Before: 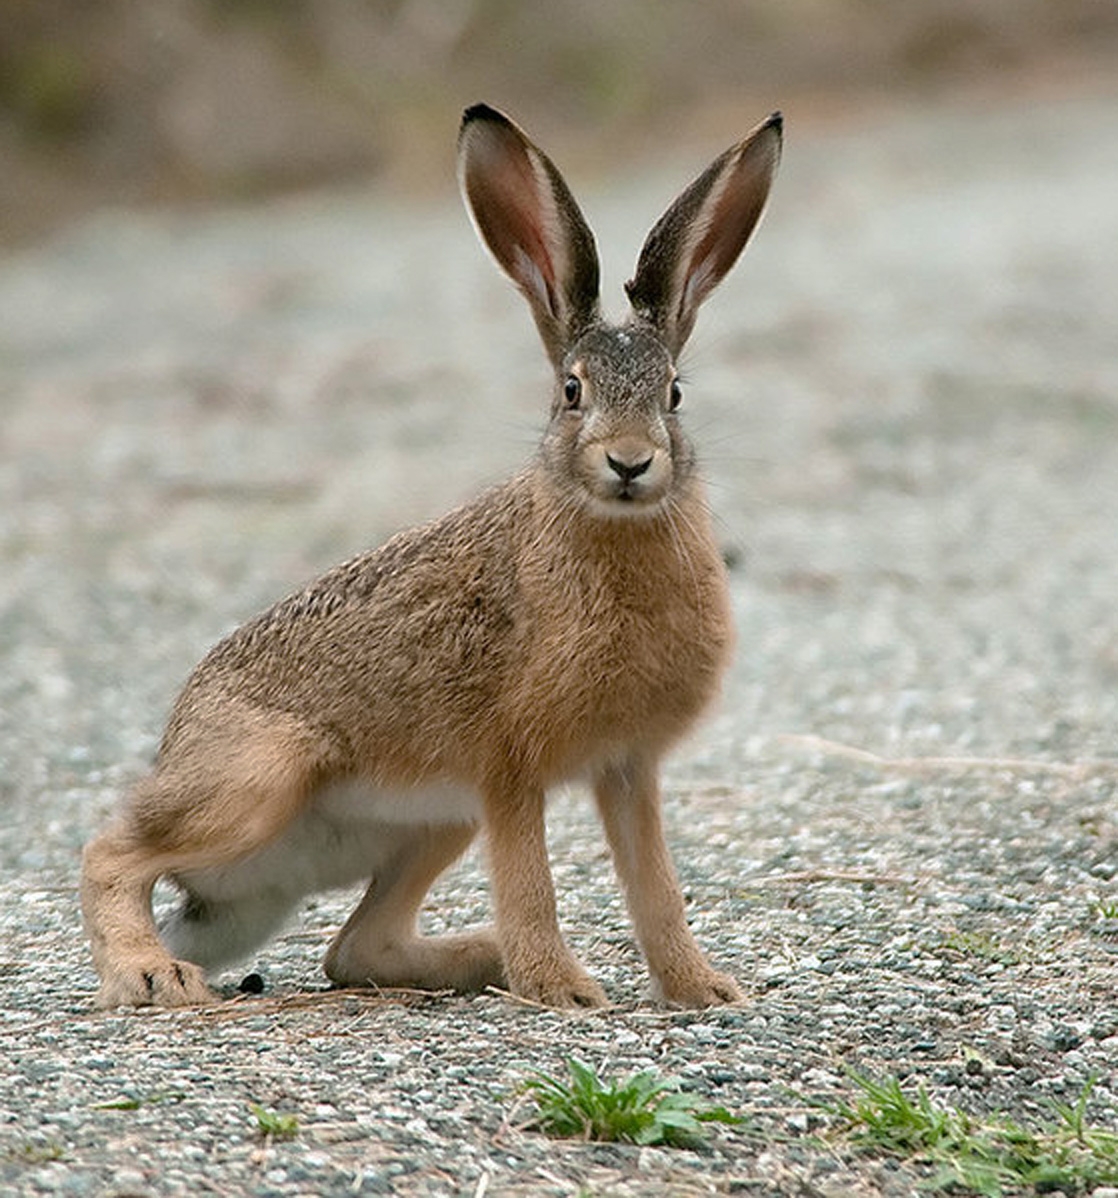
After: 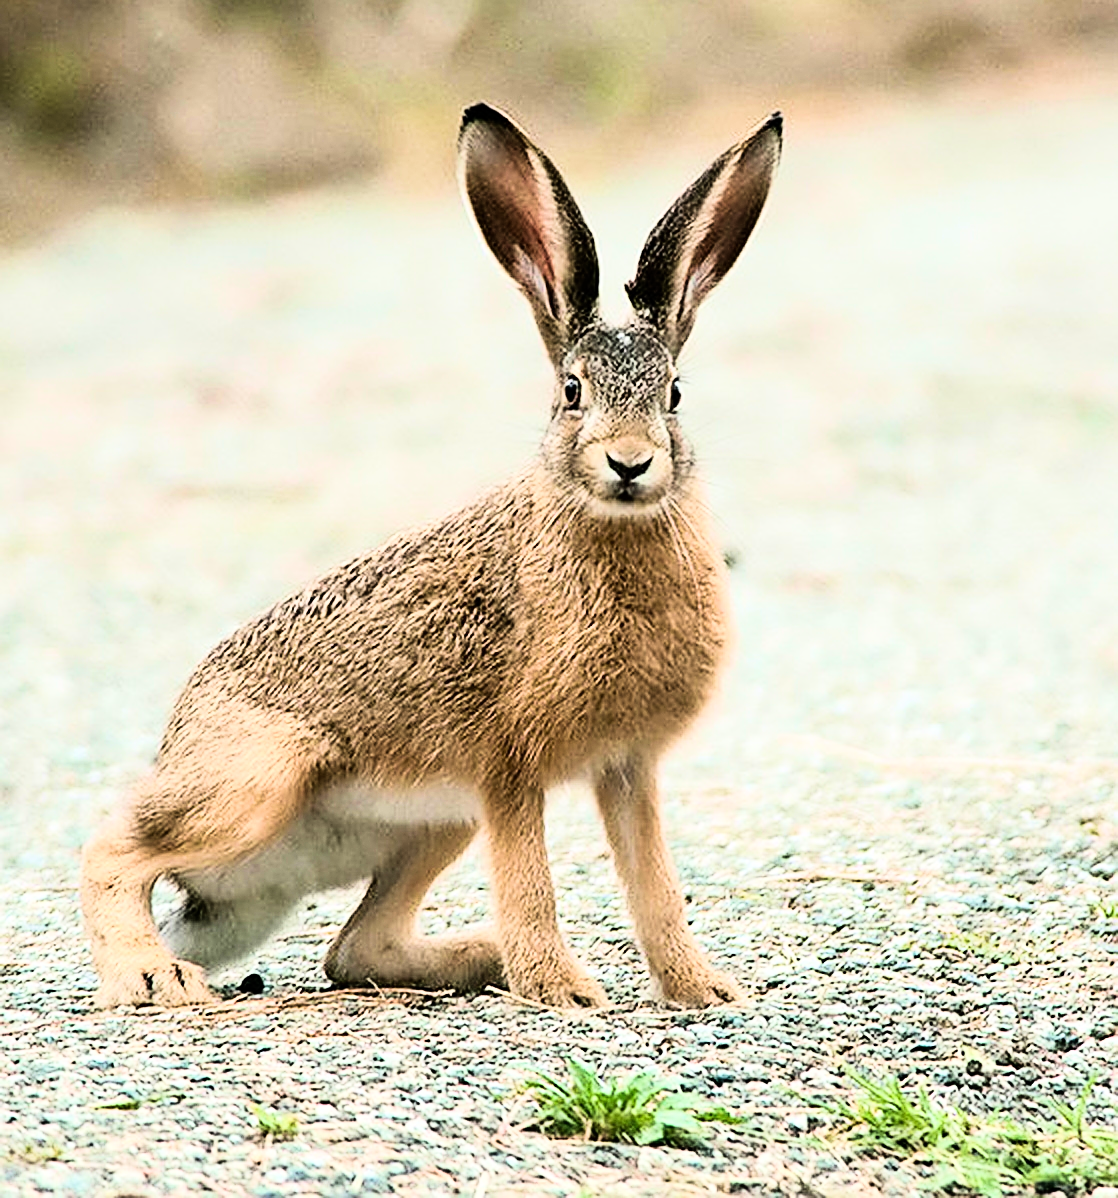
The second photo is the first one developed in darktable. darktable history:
sharpen: on, module defaults
rgb curve: curves: ch0 [(0, 0) (0.21, 0.15) (0.24, 0.21) (0.5, 0.75) (0.75, 0.96) (0.89, 0.99) (1, 1)]; ch1 [(0, 0.02) (0.21, 0.13) (0.25, 0.2) (0.5, 0.67) (0.75, 0.9) (0.89, 0.97) (1, 1)]; ch2 [(0, 0.02) (0.21, 0.13) (0.25, 0.2) (0.5, 0.67) (0.75, 0.9) (0.89, 0.97) (1, 1)], compensate middle gray true
velvia: strength 30%
